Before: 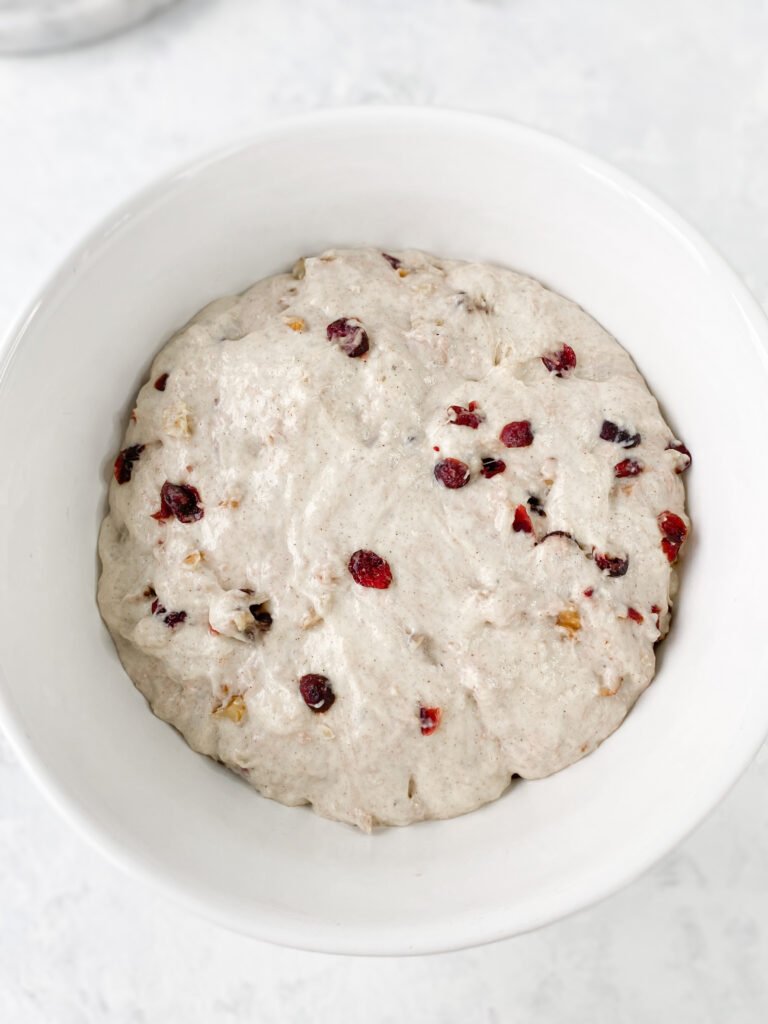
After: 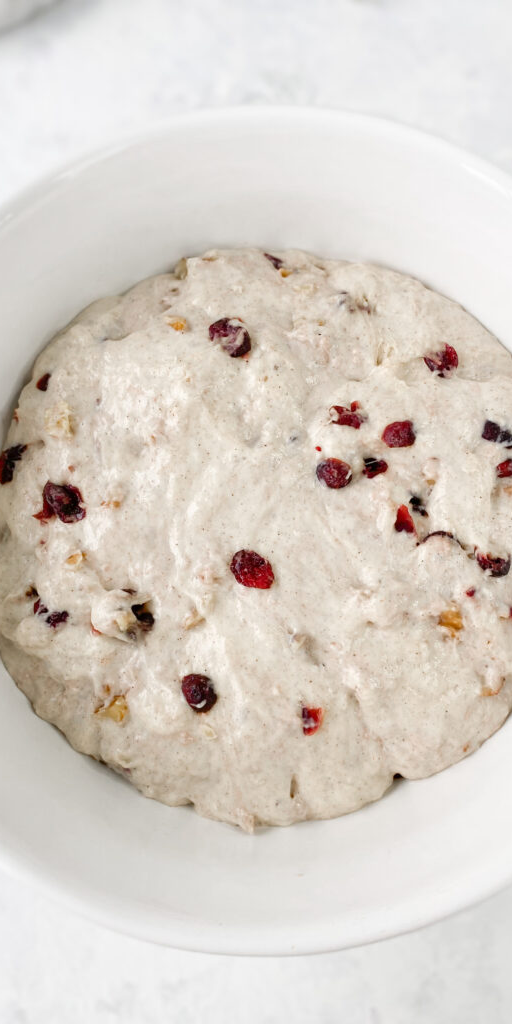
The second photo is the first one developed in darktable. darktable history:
crop: left 15.384%, right 17.869%
